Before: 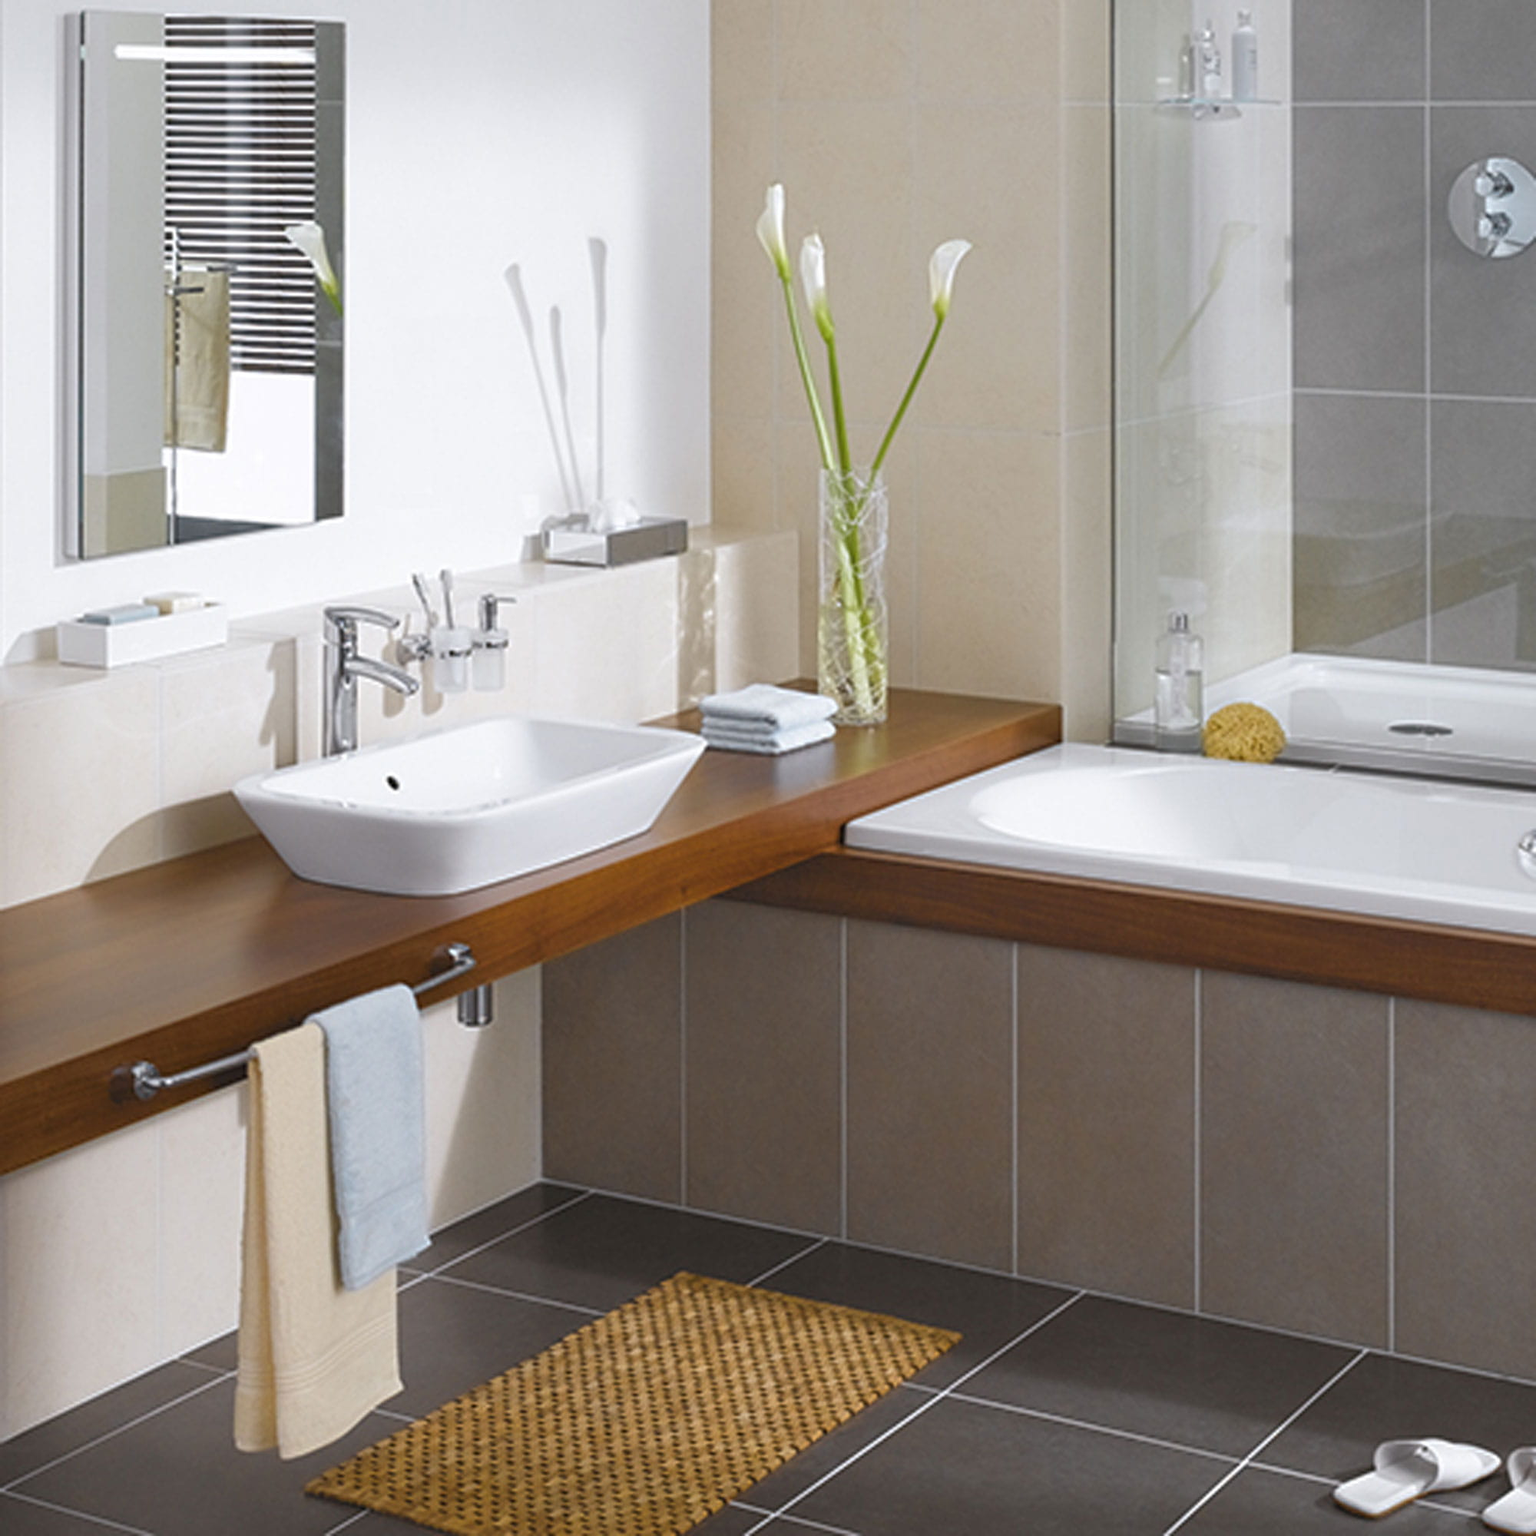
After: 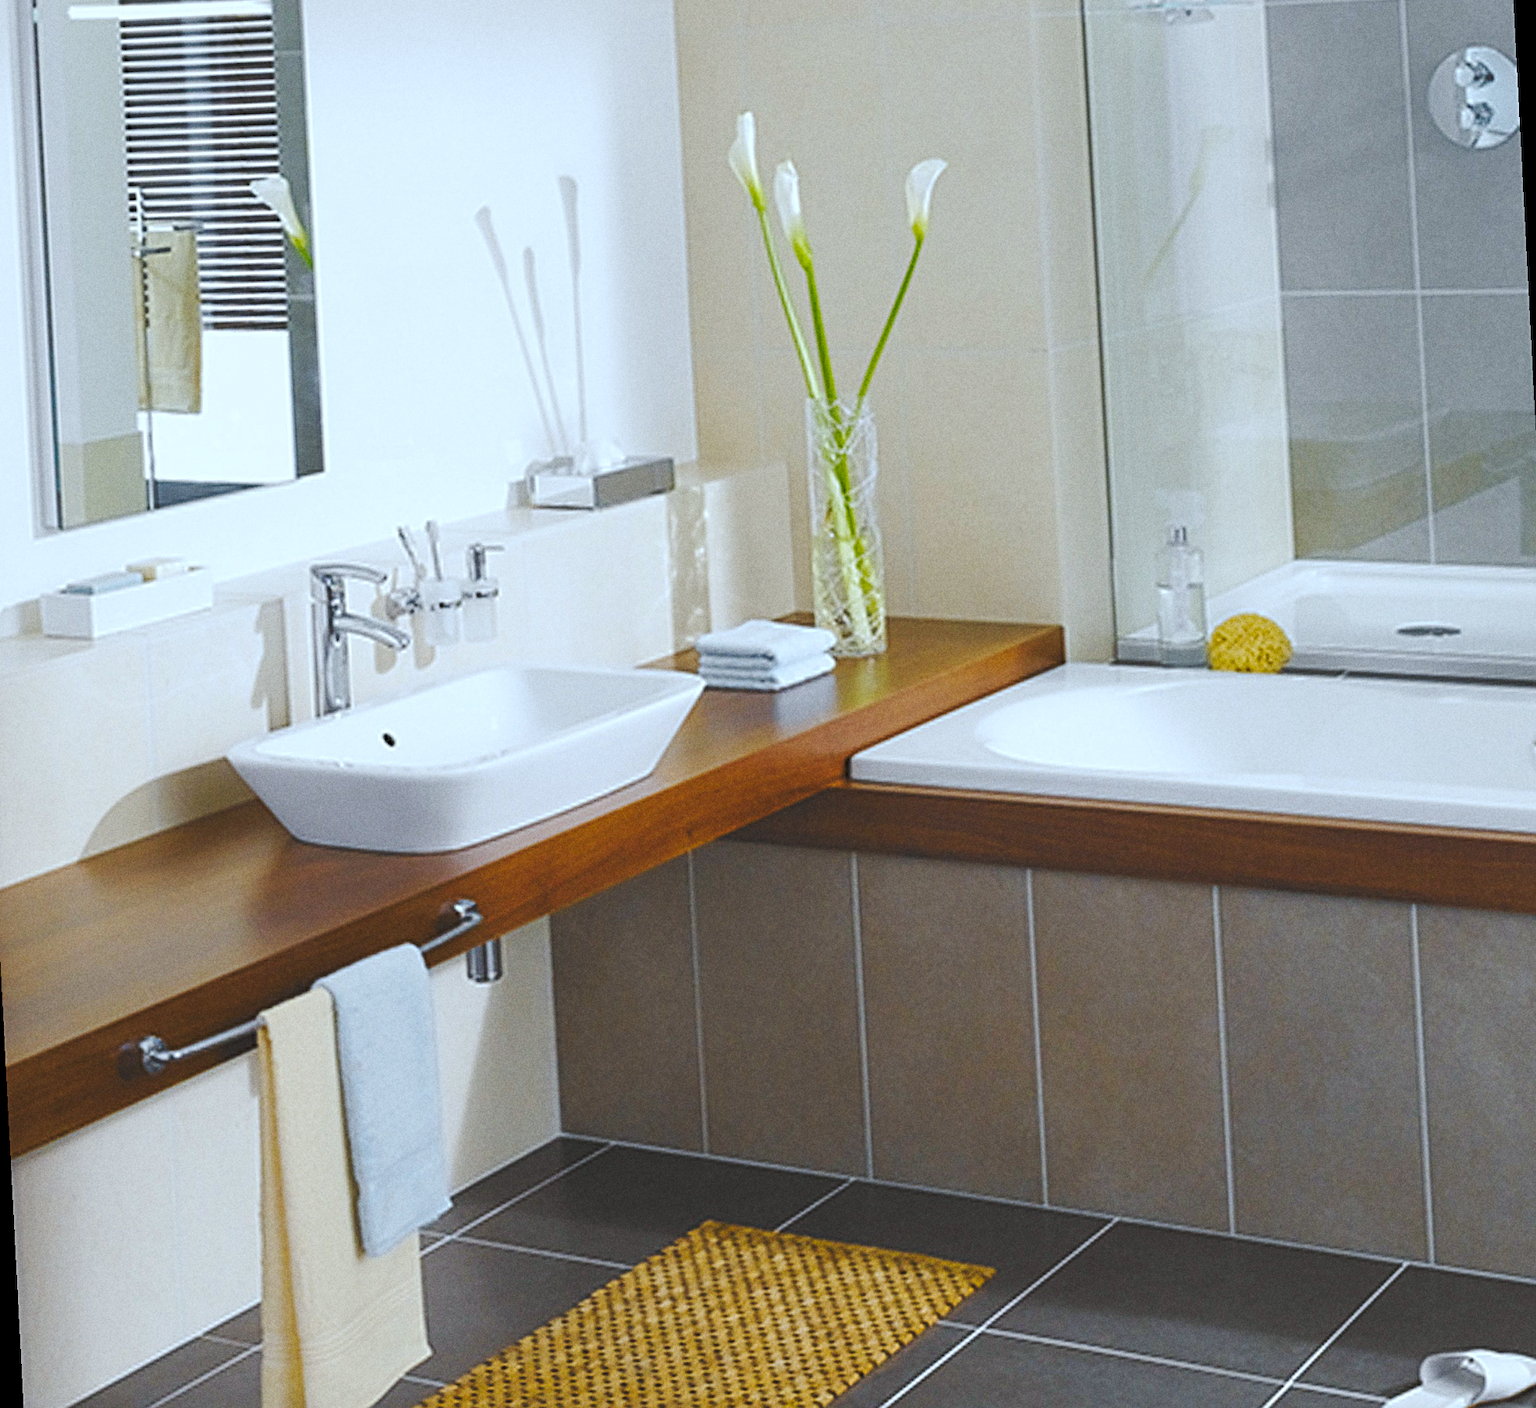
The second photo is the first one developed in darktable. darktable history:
white balance: red 0.925, blue 1.046
tone curve: curves: ch0 [(0, 0) (0.003, 0.1) (0.011, 0.101) (0.025, 0.11) (0.044, 0.126) (0.069, 0.14) (0.1, 0.158) (0.136, 0.18) (0.177, 0.206) (0.224, 0.243) (0.277, 0.293) (0.335, 0.36) (0.399, 0.446) (0.468, 0.537) (0.543, 0.618) (0.623, 0.694) (0.709, 0.763) (0.801, 0.836) (0.898, 0.908) (1, 1)], preserve colors none
sharpen: on, module defaults
rotate and perspective: rotation -3°, crop left 0.031, crop right 0.968, crop top 0.07, crop bottom 0.93
color balance rgb: perceptual saturation grading › global saturation 20%, global vibrance 20%
grain: on, module defaults
